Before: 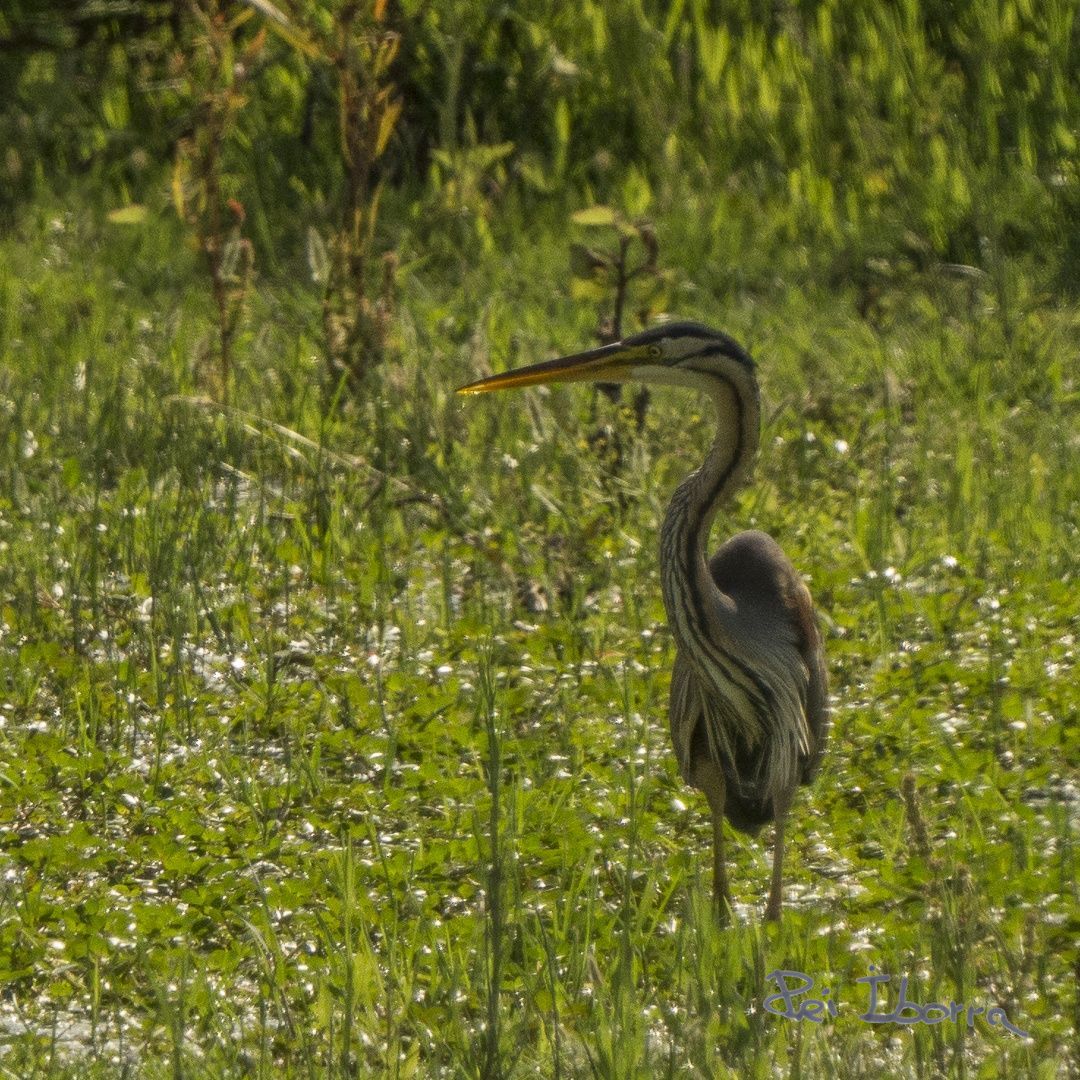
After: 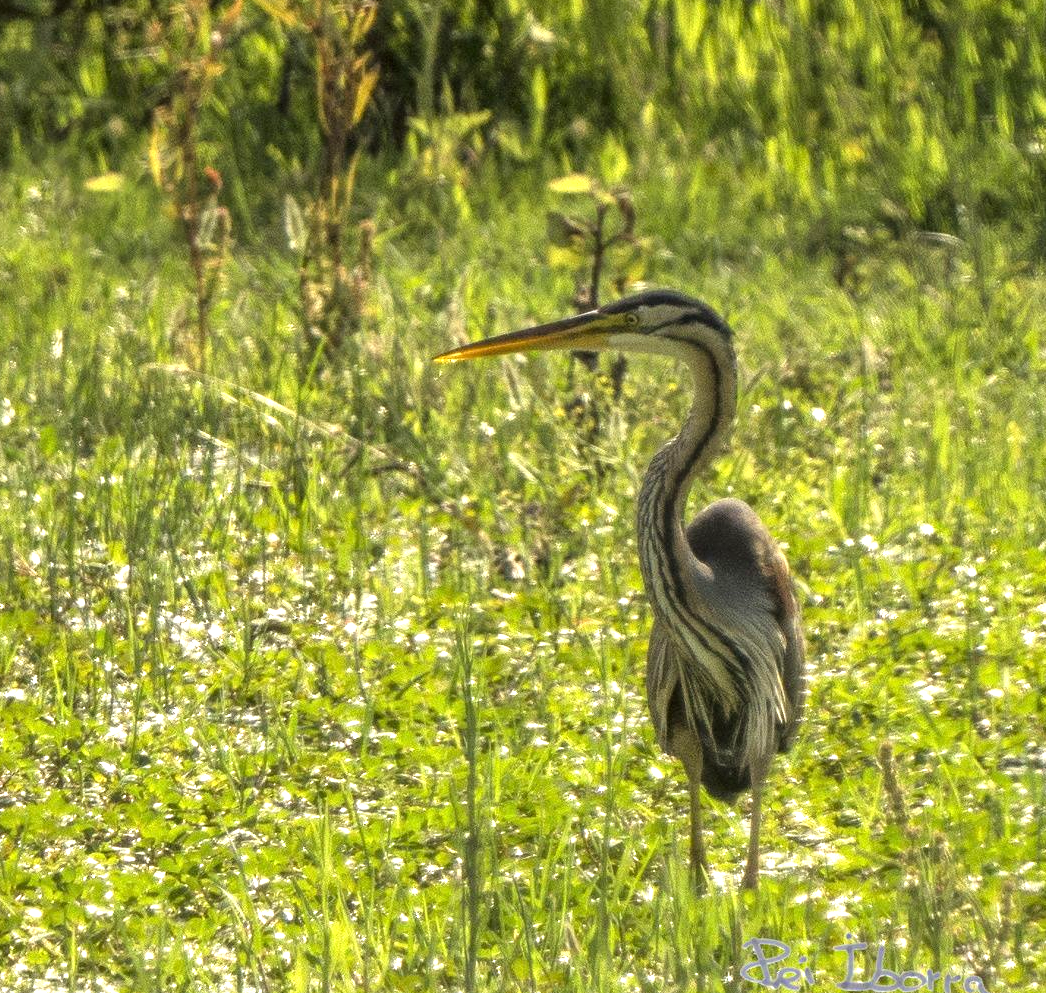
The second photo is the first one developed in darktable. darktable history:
tone equalizer: -8 EV -0.771 EV, -7 EV -0.695 EV, -6 EV -0.593 EV, -5 EV -0.382 EV, -3 EV 0.371 EV, -2 EV 0.6 EV, -1 EV 0.679 EV, +0 EV 0.747 EV
exposure: exposure 0.649 EV, compensate highlight preservation false
crop: left 2.156%, top 3.007%, right 0.988%, bottom 4.978%
